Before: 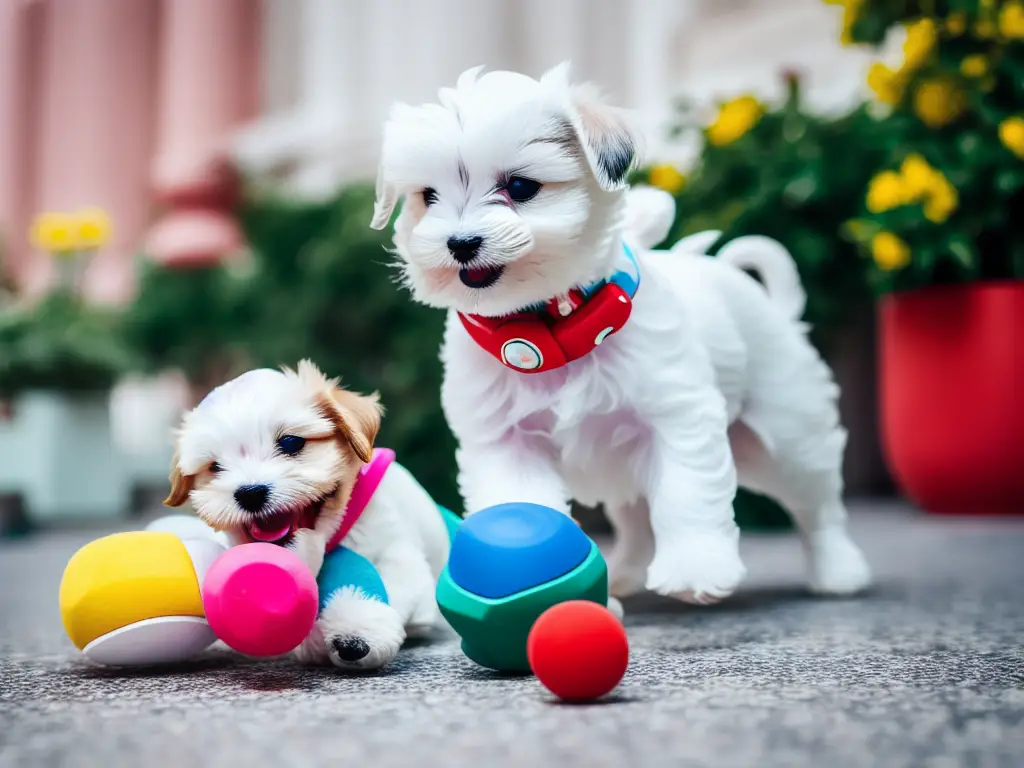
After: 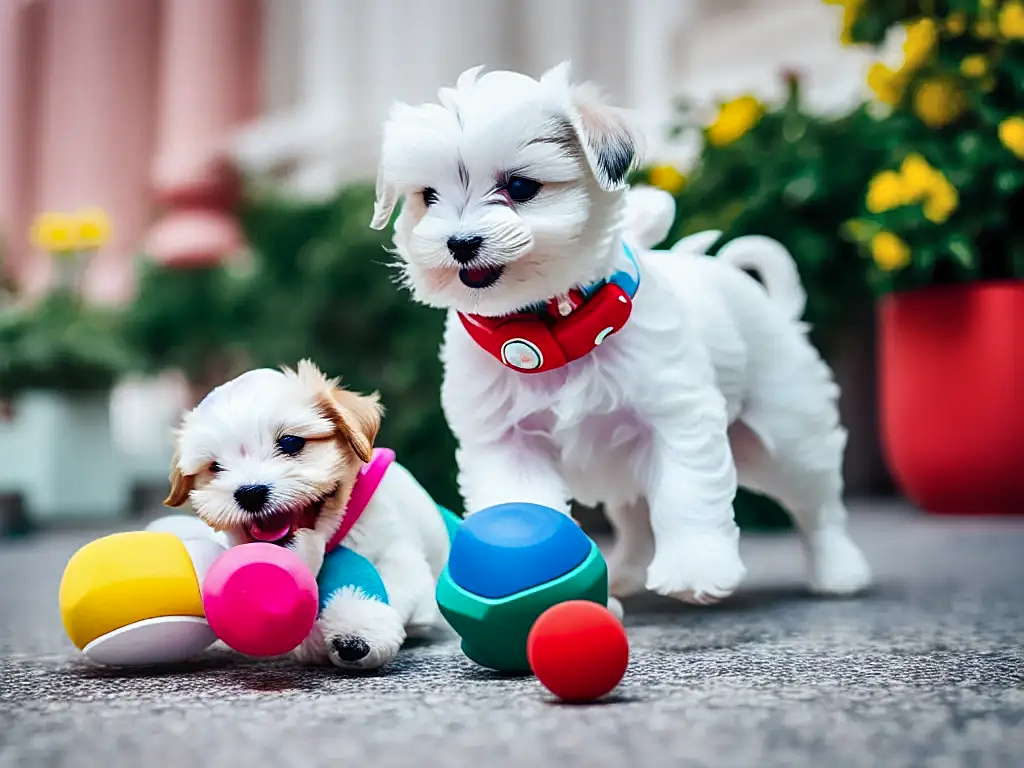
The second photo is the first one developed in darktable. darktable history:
sharpen: on, module defaults
shadows and highlights: low approximation 0.01, soften with gaussian
tone equalizer: on, module defaults
